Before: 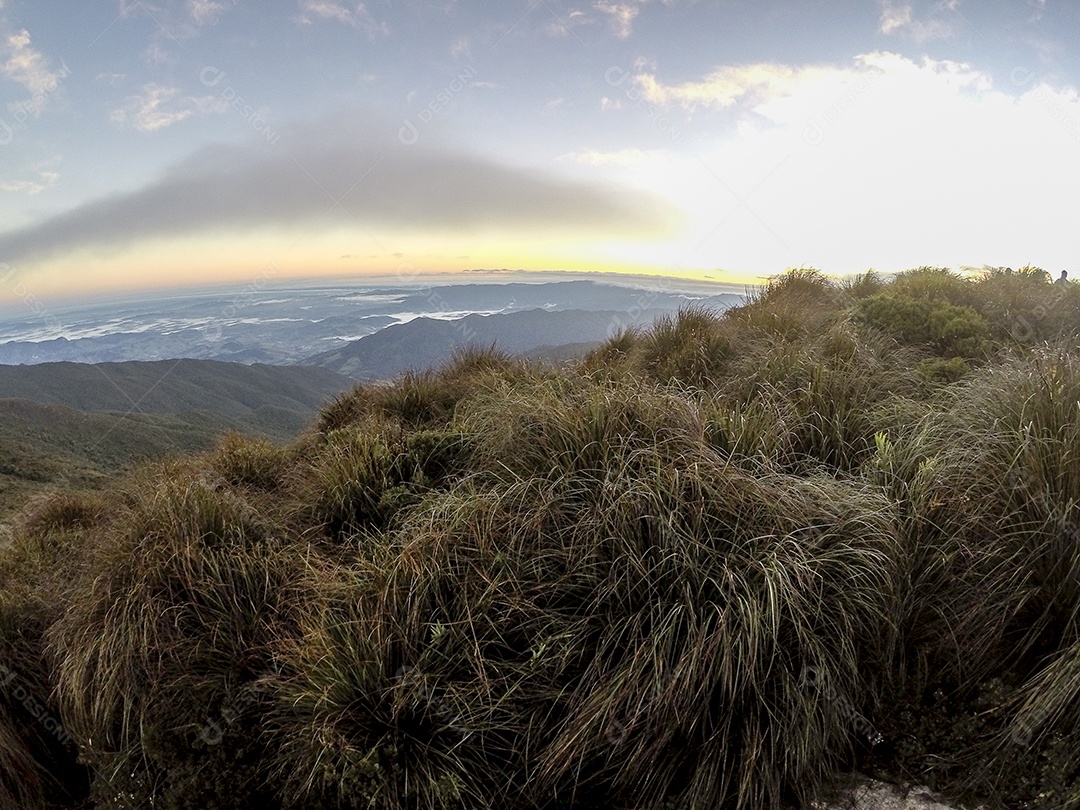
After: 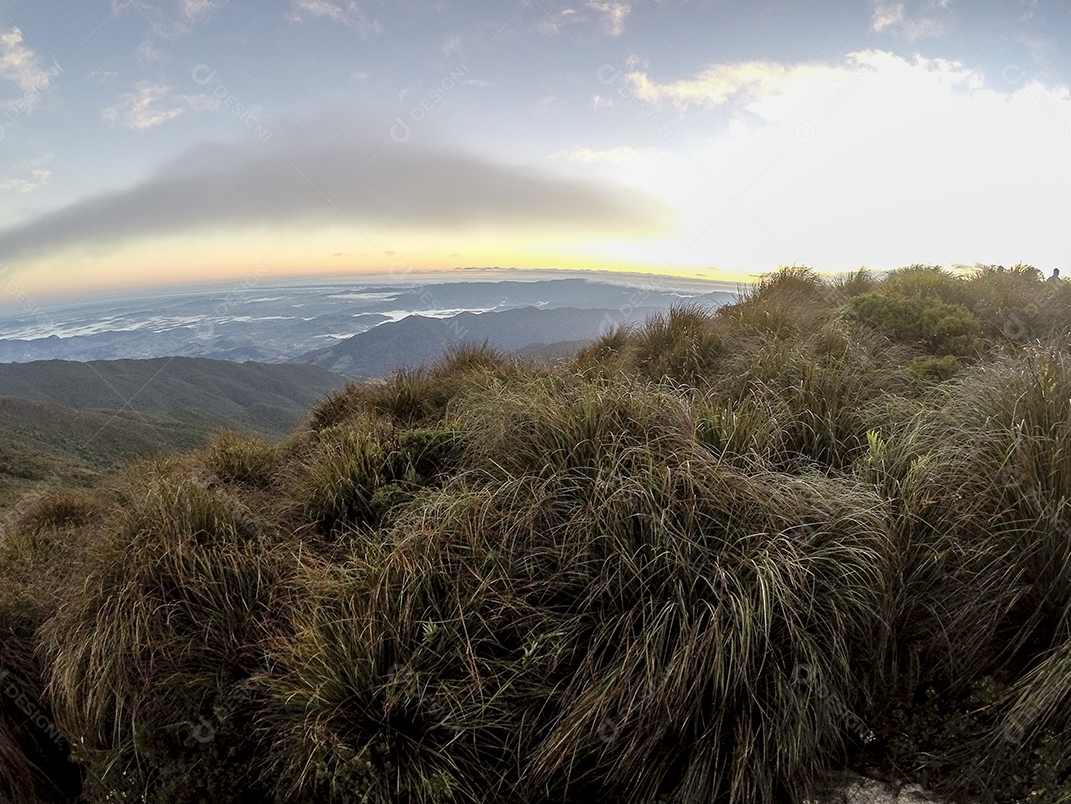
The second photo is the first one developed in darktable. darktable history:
crop and rotate: left 0.816%, top 0.367%, bottom 0.349%
